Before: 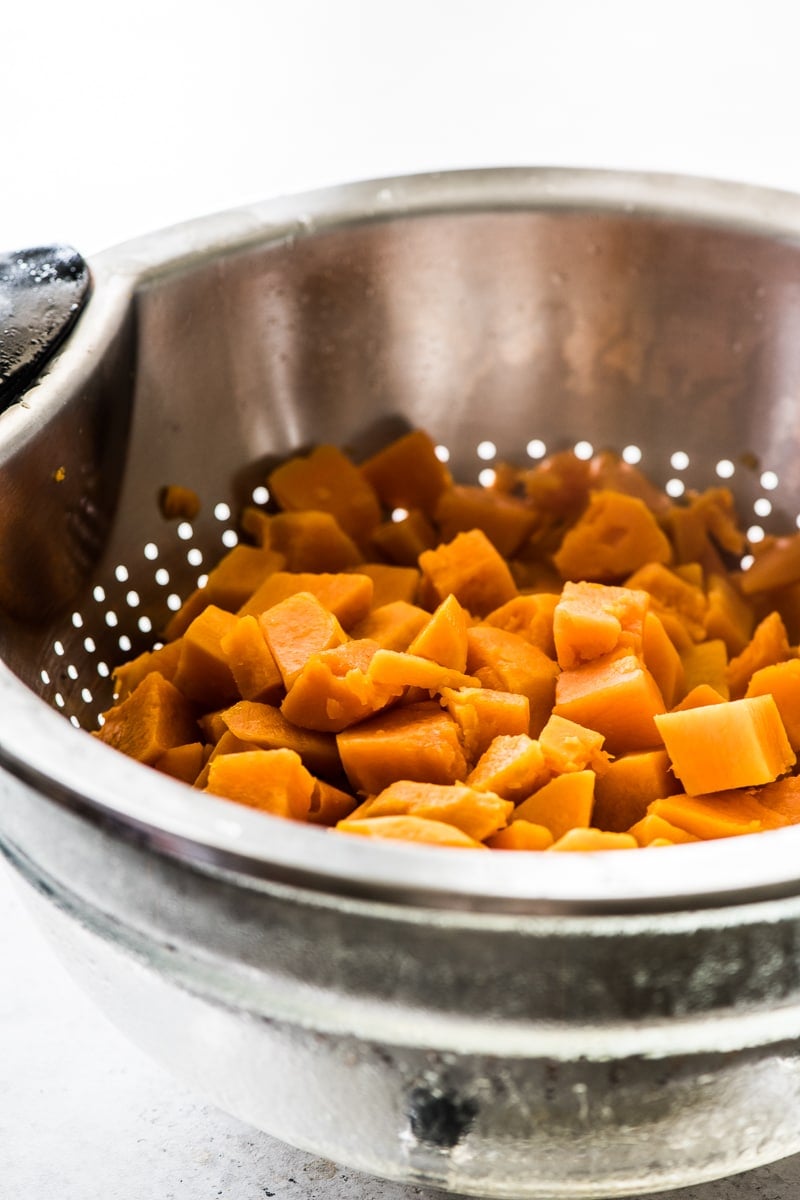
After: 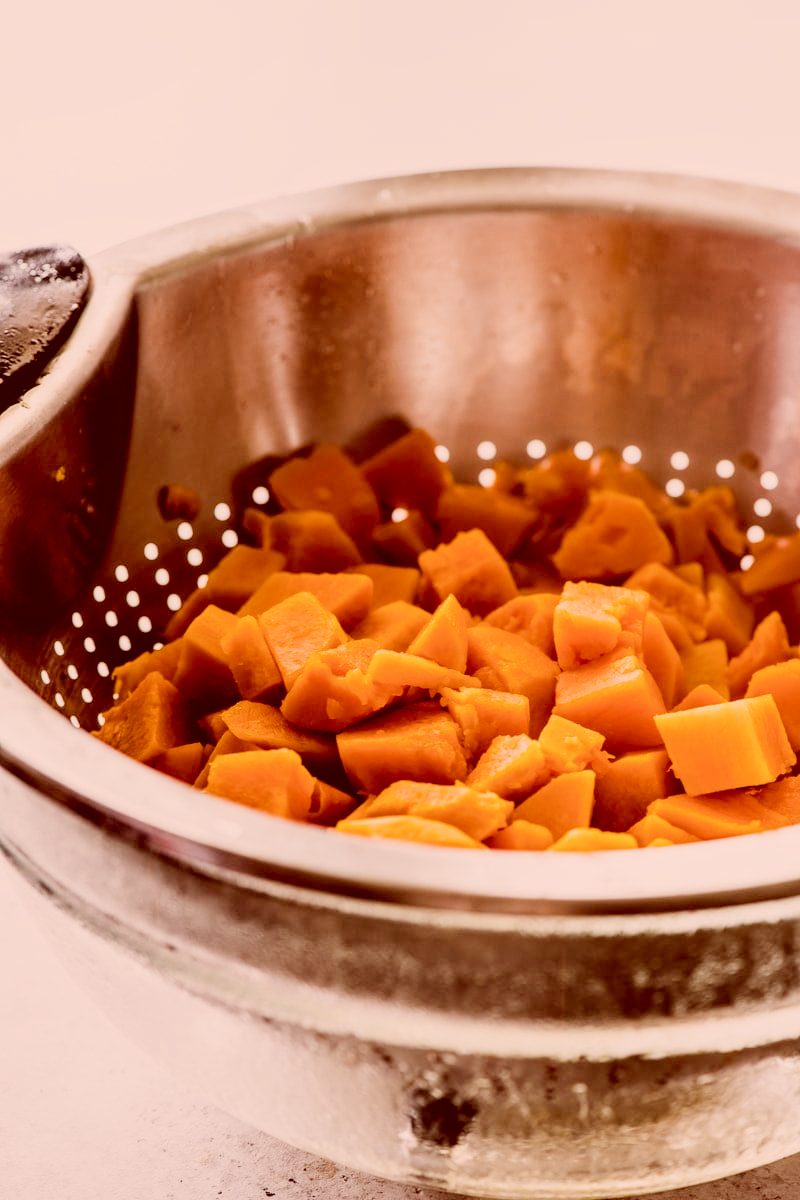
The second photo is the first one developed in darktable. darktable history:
filmic rgb: black relative exposure -7.65 EV, white relative exposure 4.56 EV, hardness 3.61
color balance rgb: perceptual saturation grading › global saturation 19.489%, perceptual brilliance grading › global brilliance 9.321%, perceptual brilliance grading › shadows 14.374%
haze removal: compatibility mode true, adaptive false
color correction: highlights a* 9.1, highlights b* 8.62, shadows a* 39.56, shadows b* 39.47, saturation 0.784
local contrast: highlights 101%, shadows 102%, detail 119%, midtone range 0.2
